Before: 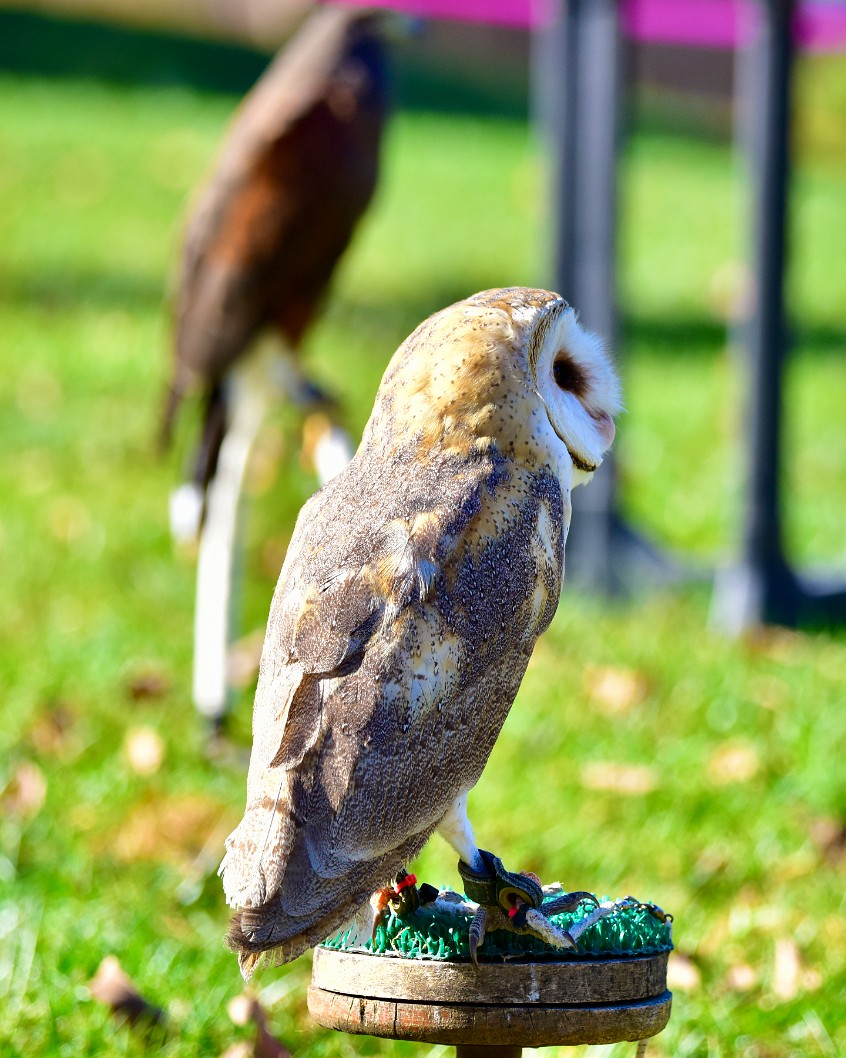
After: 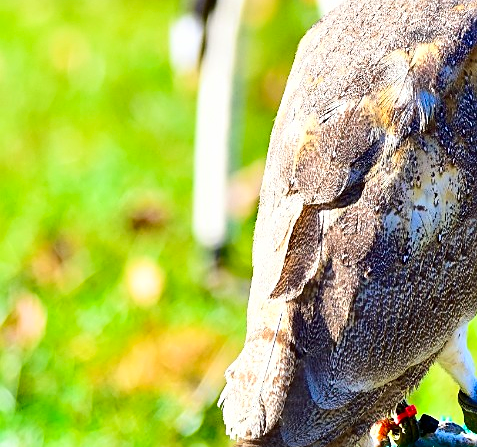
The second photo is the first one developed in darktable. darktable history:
crop: top 44.417%, right 43.593%, bottom 13.253%
contrast brightness saturation: contrast 0.229, brightness 0.104, saturation 0.288
sharpen: on, module defaults
